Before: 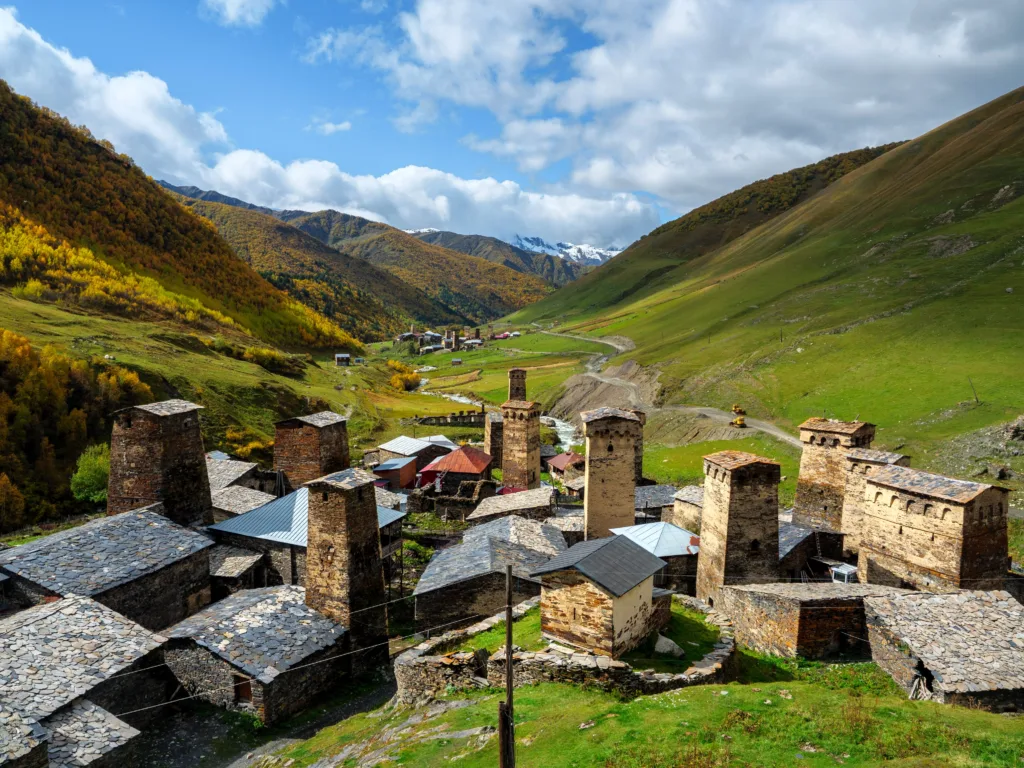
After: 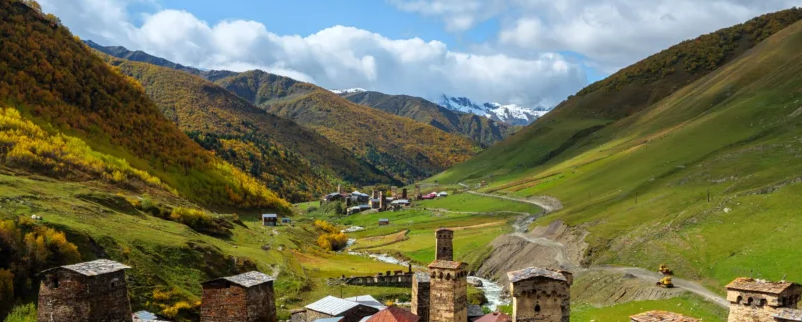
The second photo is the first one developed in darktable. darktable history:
crop: left 7.182%, top 18.356%, right 14.497%, bottom 39.618%
